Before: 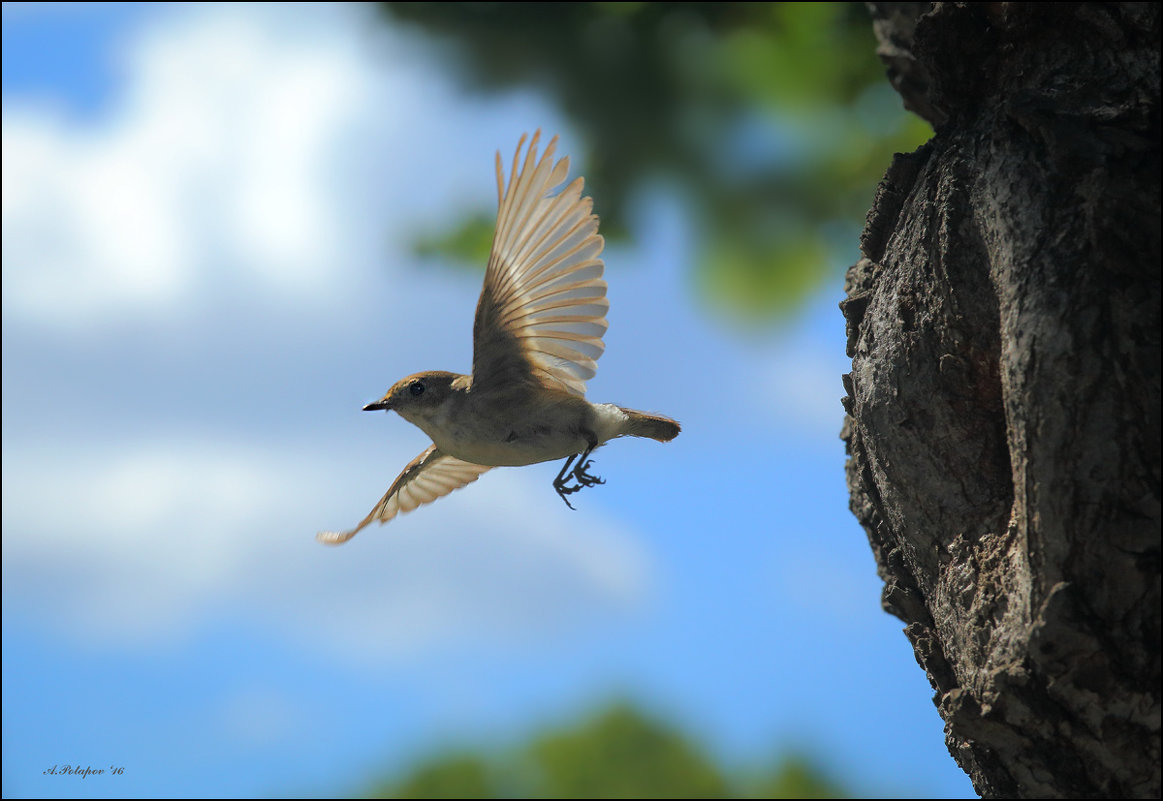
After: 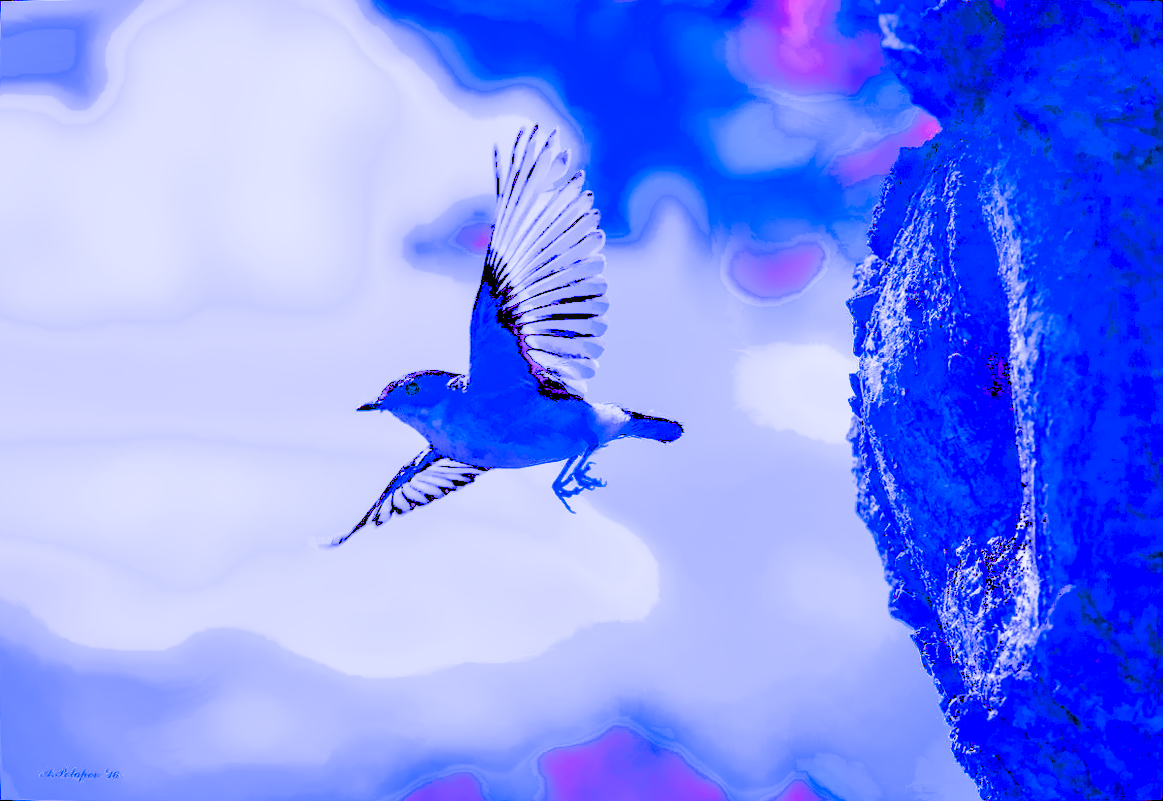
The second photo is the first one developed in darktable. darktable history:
white balance: red 1.777, blue 2.271
highlight reconstruction: on, module defaults
color calibration "_builtin_scene-referred default": illuminant custom, x 0.387, y 0.484, temperature 4302.58 K
exposure "_builtin_scene-referred default": black level correction 0, exposure 0.7 EV, compensate exposure bias true, compensate highlight preservation false
filmic rgb "_builtin_scene-referred default": black relative exposure -7.65 EV, white relative exposure 4.56 EV, hardness 3.61
local contrast: detail 130%
color zones: curves: ch0 [(0.004, 0.305) (0.261, 0.623) (0.389, 0.399) (0.708, 0.571) (0.947, 0.34)]; ch1 [(0.025, 0.645) (0.229, 0.584) (0.326, 0.551) (0.484, 0.262) (0.757, 0.643)]
color balance: contrast 6.48%, output saturation 113.3%
lens correction: scale 1.02, crop 1.61, focal 55, aperture 5.6, distance 1.03, camera "Canon EOS 2000D", lens "EF-S18-55mm f/4-5.6 IS STM"
exposure: black level correction -0.002, exposure 0.708 EV, compensate exposure bias true, compensate highlight preservation false
color calibration: illuminant custom, x 0.379, y 0.481, temperature 4443.07 K
denoise (profiled): patch size 2, preserve shadows 1.04, bias correction -0.287, scattering 0.242, a [-1, 0, 0], b [0, 0, 0], y [[0.5 ×7] ×4, [0.539, 0.511, 0.491, 0.503, 0.523, 0.58, 0.597], [0.5 ×7]], compensate highlight preservation false
filmic rgb: black relative exposure -8.54 EV, white relative exposure 5.52 EV, hardness 3.39, contrast 1.016
tone equalizer: -8 EV -0.528 EV, -7 EV -0.319 EV, -6 EV -0.083 EV, -5 EV 0.413 EV, -4 EV 0.985 EV, -3 EV 0.791 EV, -2 EV -0.01 EV, -1 EV 0.14 EV, +0 EV -0.012 EV, smoothing 1
diffuse or sharpen: iterations 8, radius span 67, 1st order speed -2.86%, 2nd order speed -3.3%, 3rd order speed -7.25%, 4th order speed 5.93%, central radius 29
color balance rgb: linear chroma grading › highlights 100%, linear chroma grading › global chroma 23.41%, perceptual saturation grading › global saturation 35.38%, hue shift -10.68°, perceptual brilliance grading › highlights 47.25%, perceptual brilliance grading › mid-tones 22.2%, perceptual brilliance grading › shadows -5.93%
